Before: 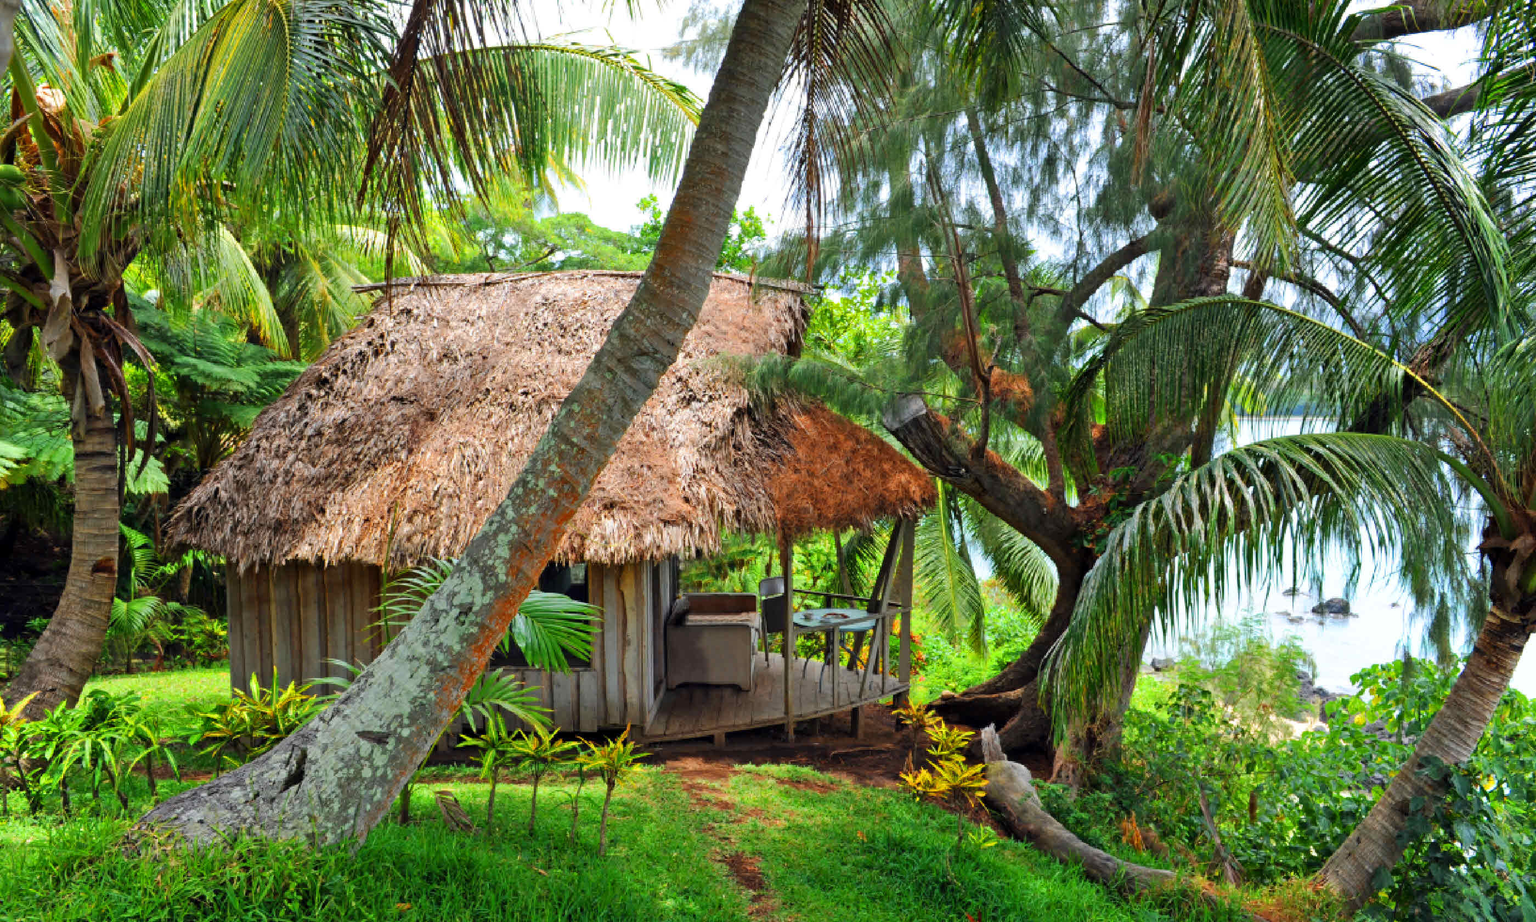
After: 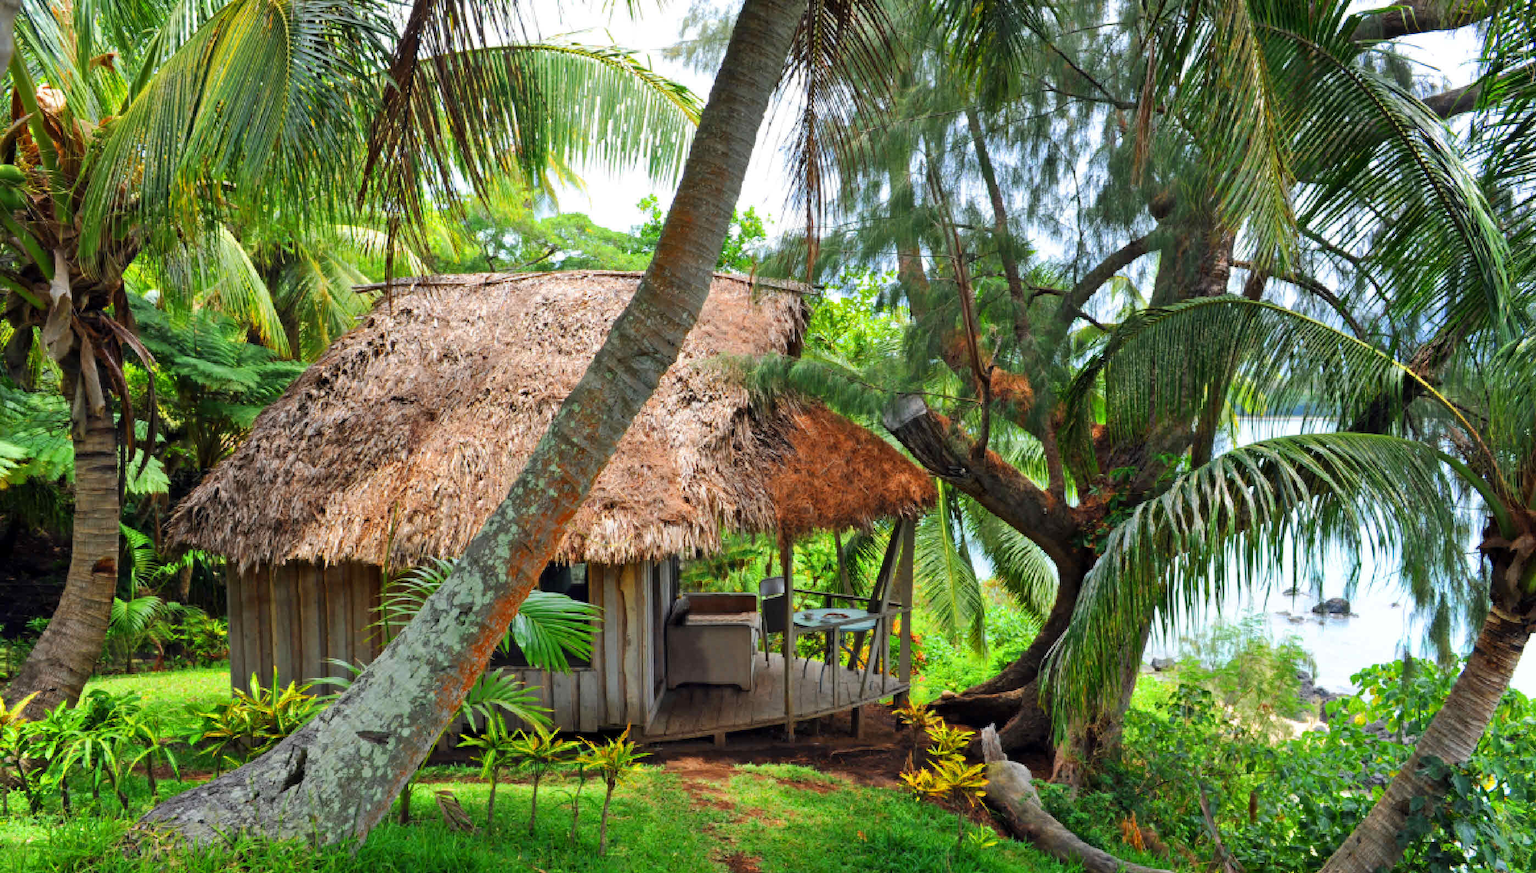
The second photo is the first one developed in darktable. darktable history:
crop and rotate: top 0.009%, bottom 5.164%
